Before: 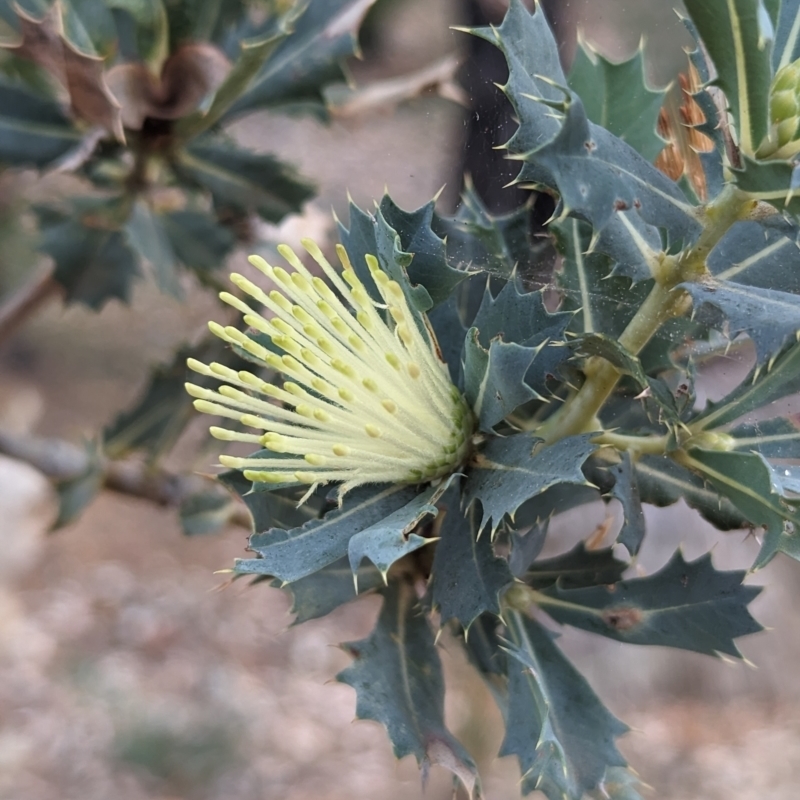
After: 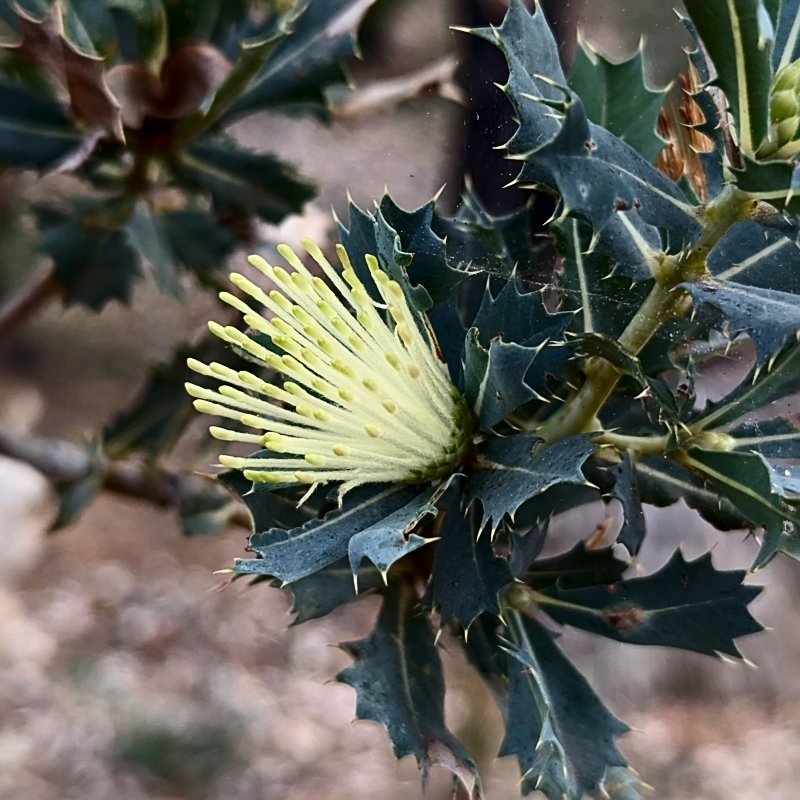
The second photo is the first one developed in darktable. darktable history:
contrast brightness saturation: contrast 0.242, brightness -0.237, saturation 0.14
sharpen: on, module defaults
